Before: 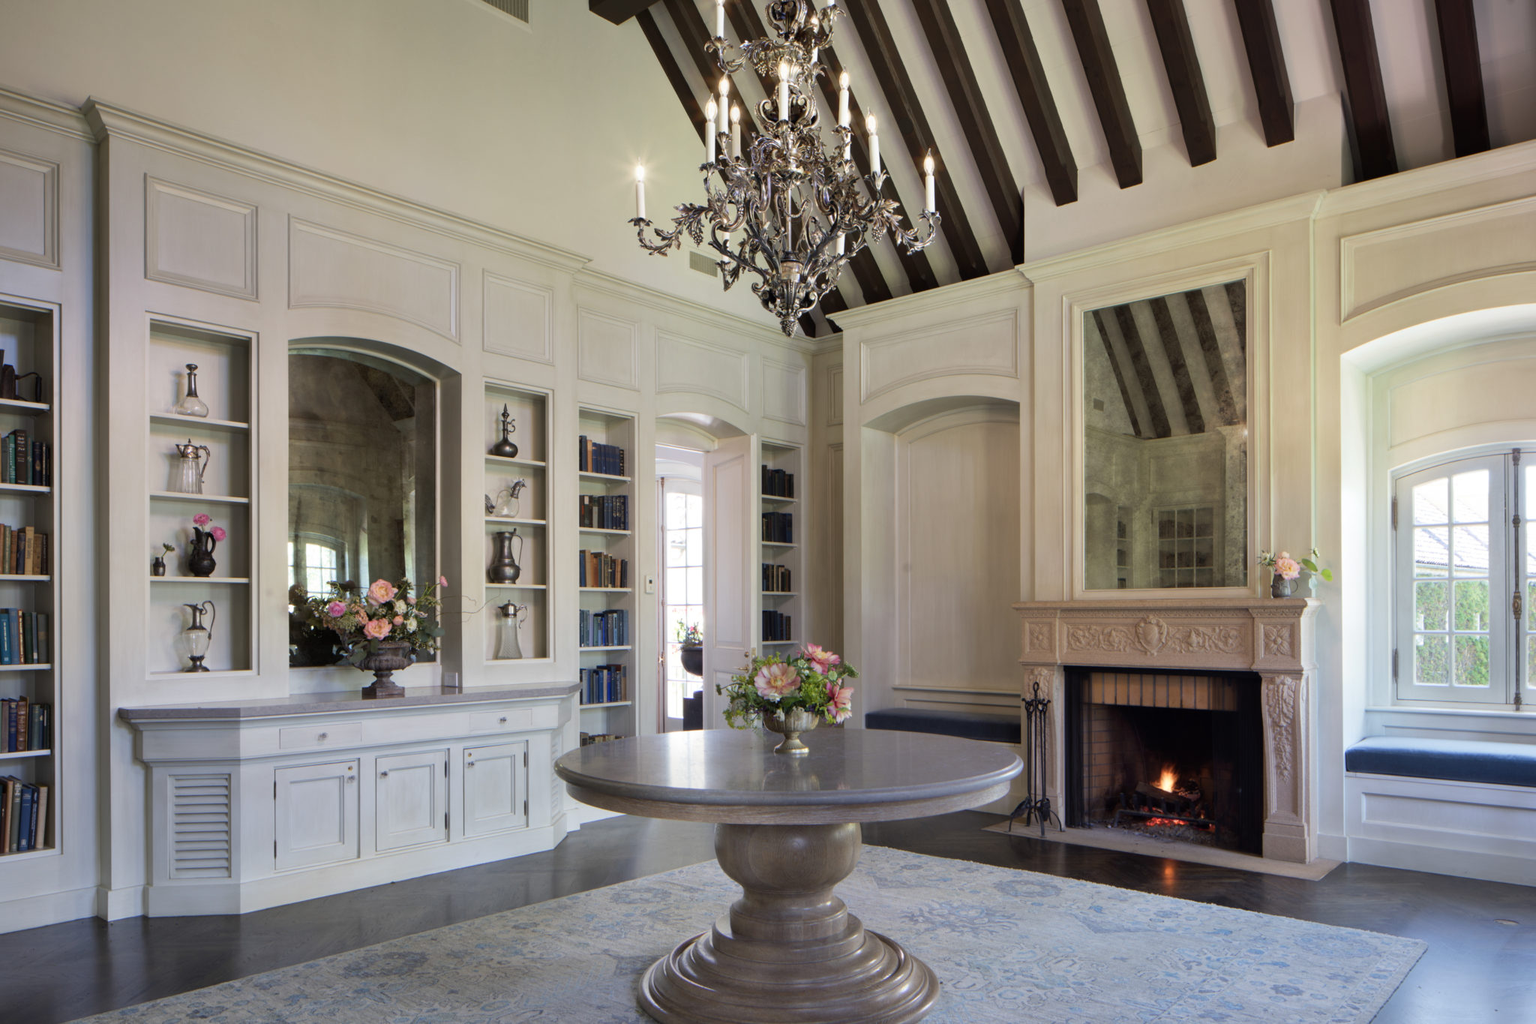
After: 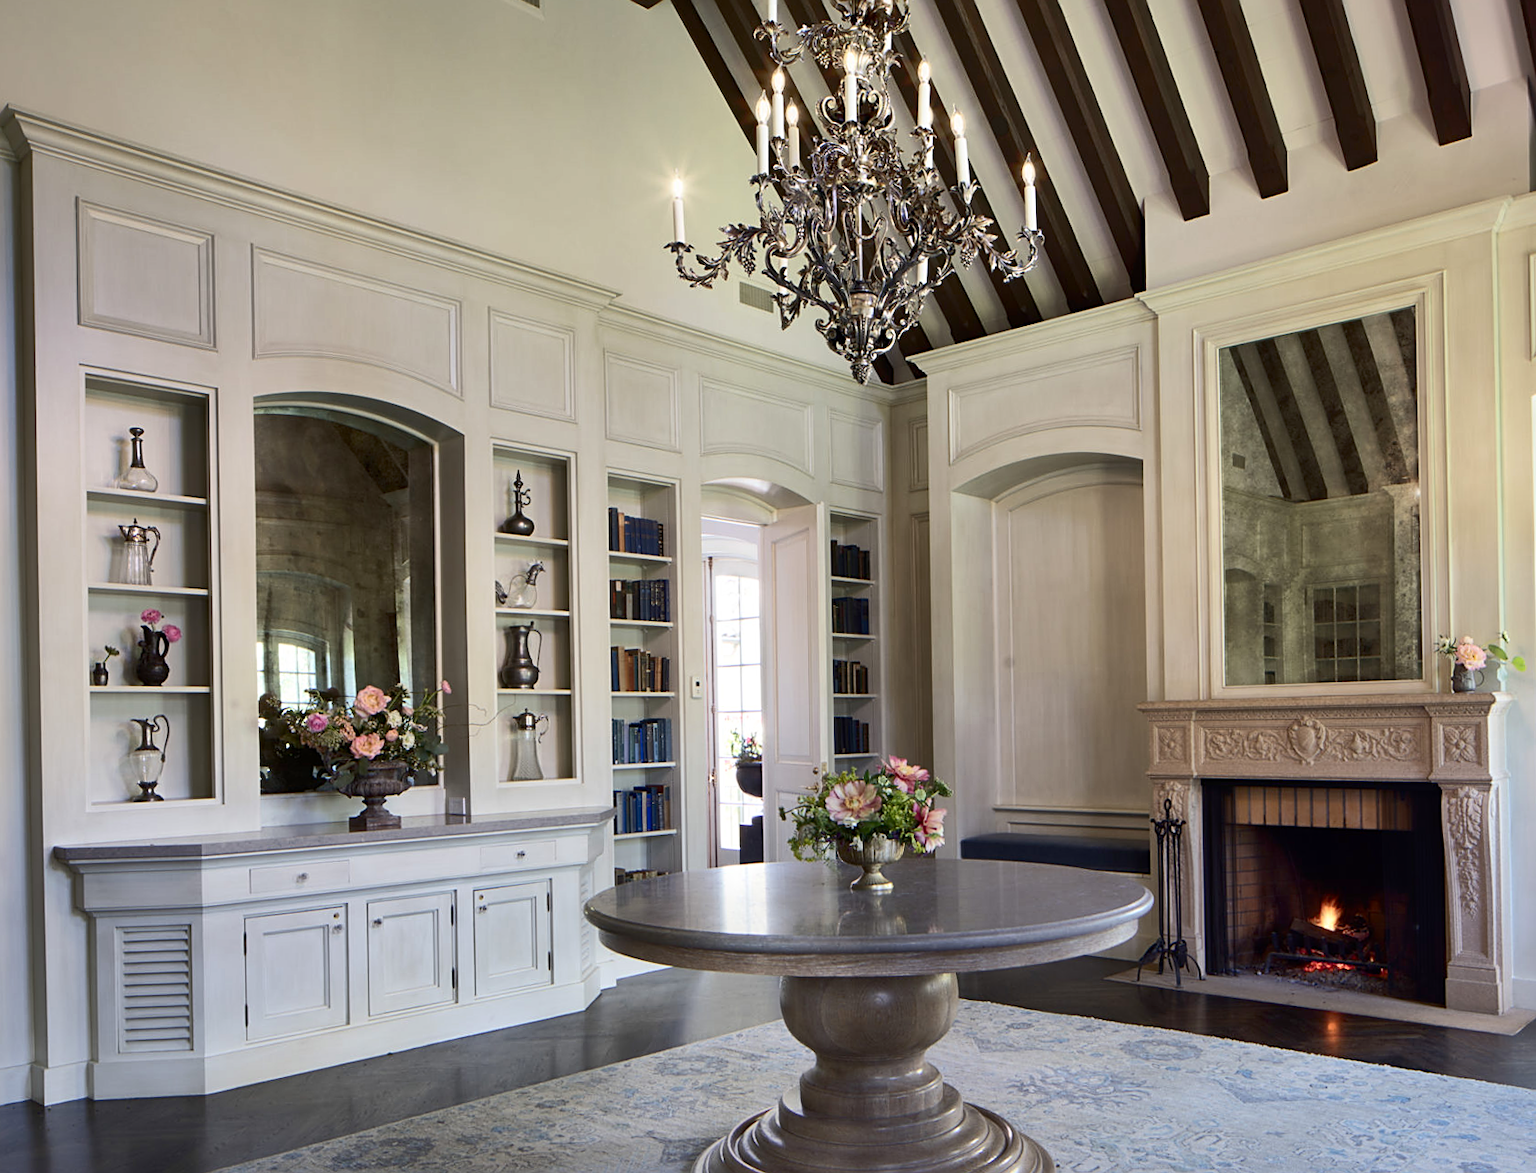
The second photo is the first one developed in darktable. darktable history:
crop and rotate: angle 0.828°, left 4.081%, top 0.997%, right 11.8%, bottom 2.549%
contrast brightness saturation: contrast 0.284
sharpen: radius 1.935
shadows and highlights: on, module defaults
